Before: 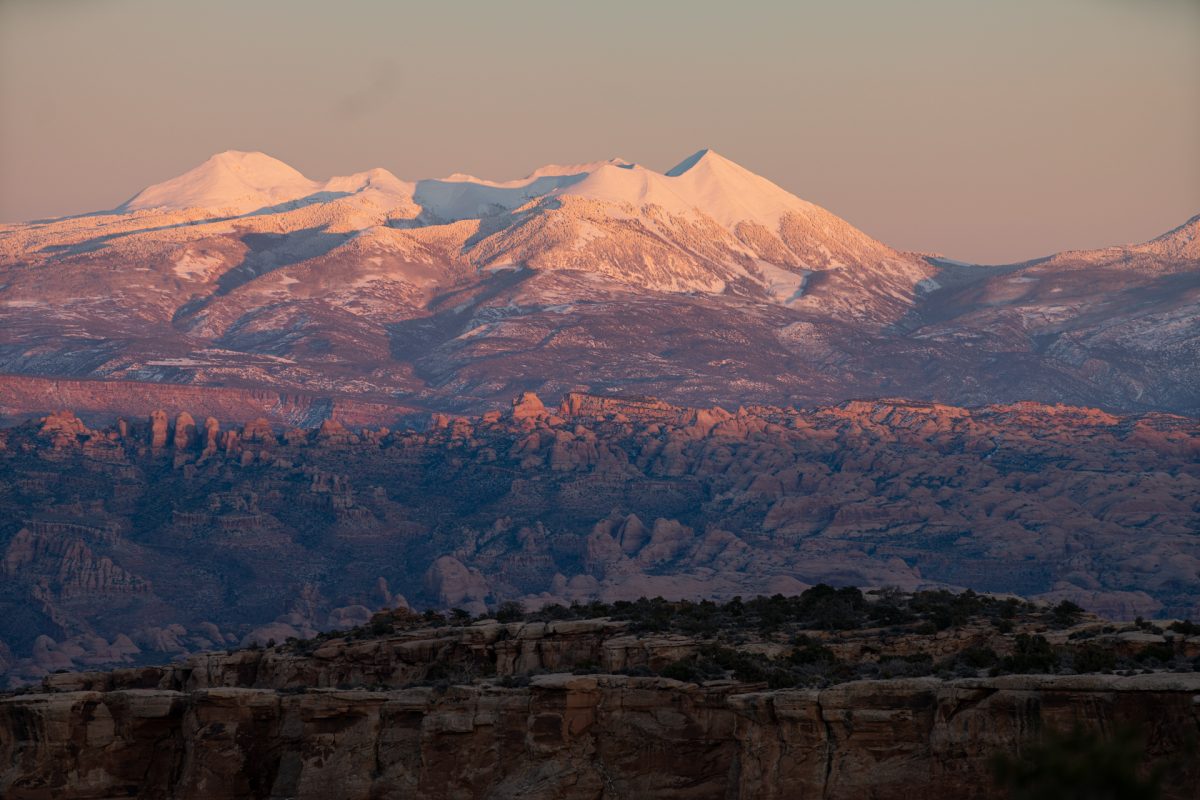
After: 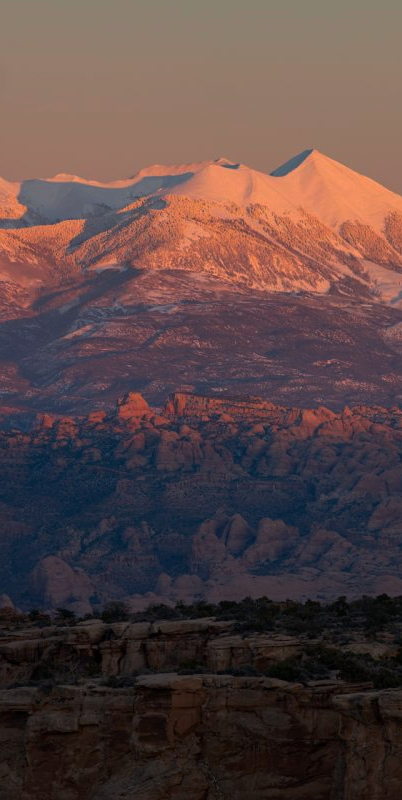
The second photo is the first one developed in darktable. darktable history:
tone curve: curves: ch0 [(0, 0) (0.797, 0.684) (1, 1)], preserve colors none
crop: left 32.963%, right 33.511%
sharpen: radius 2.935, amount 0.875, threshold 47.305
color correction: highlights a* 3.5, highlights b* 1.81, saturation 1.17
